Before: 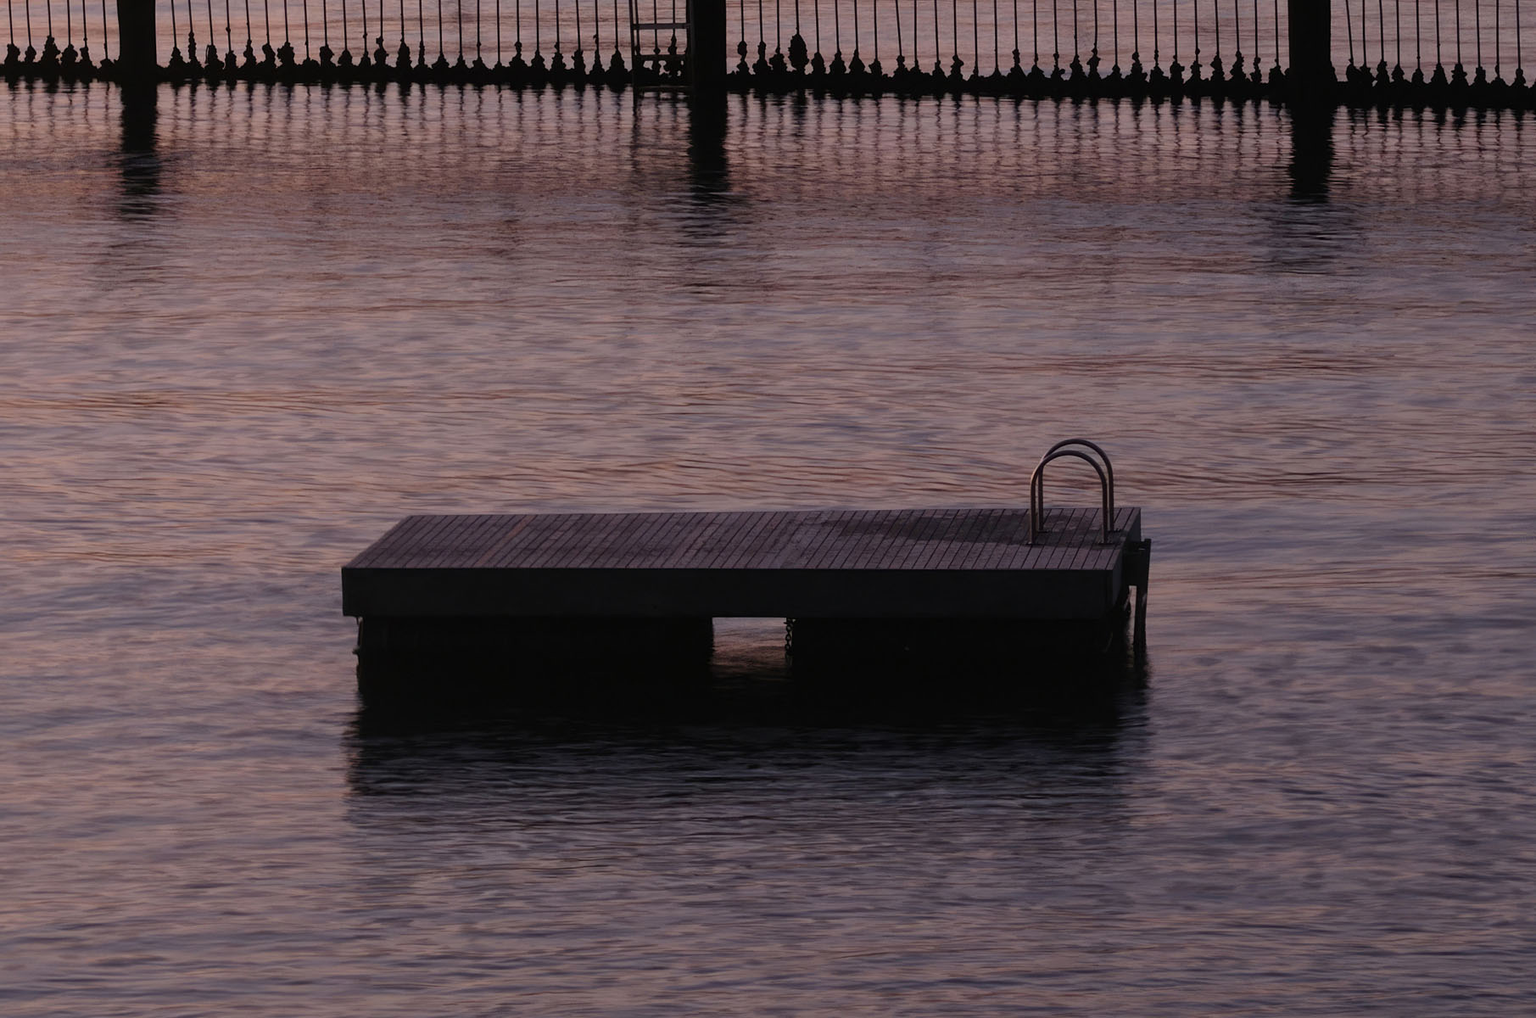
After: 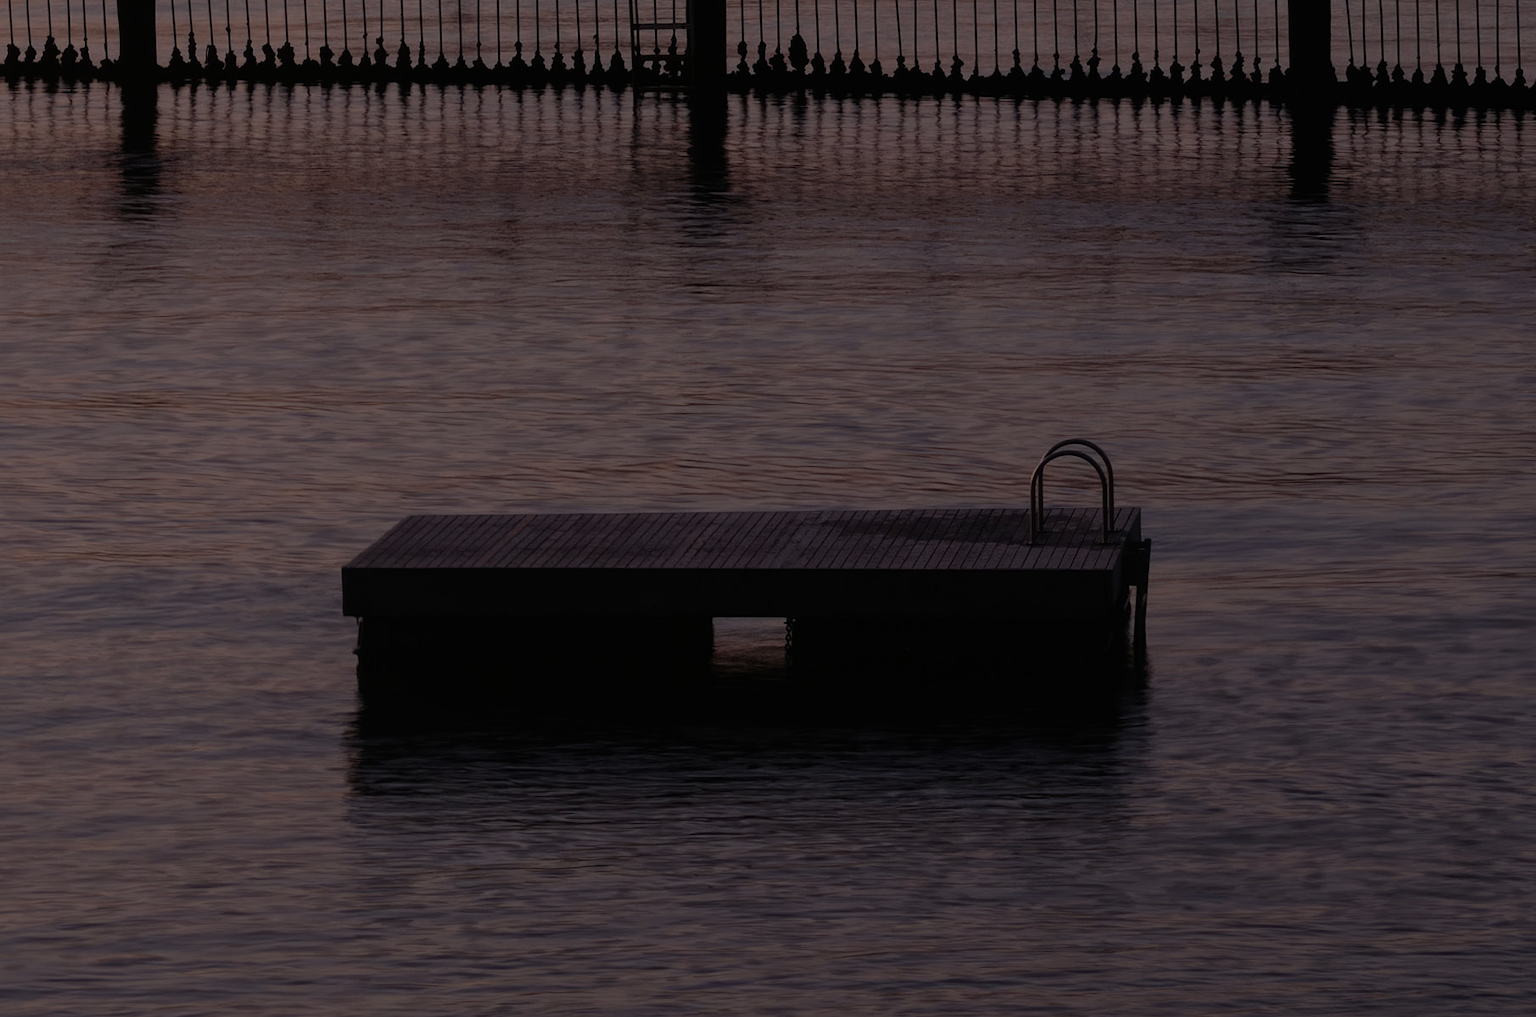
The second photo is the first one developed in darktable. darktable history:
contrast brightness saturation: saturation -0.05
exposure: exposure -1.468 EV, compensate highlight preservation false
